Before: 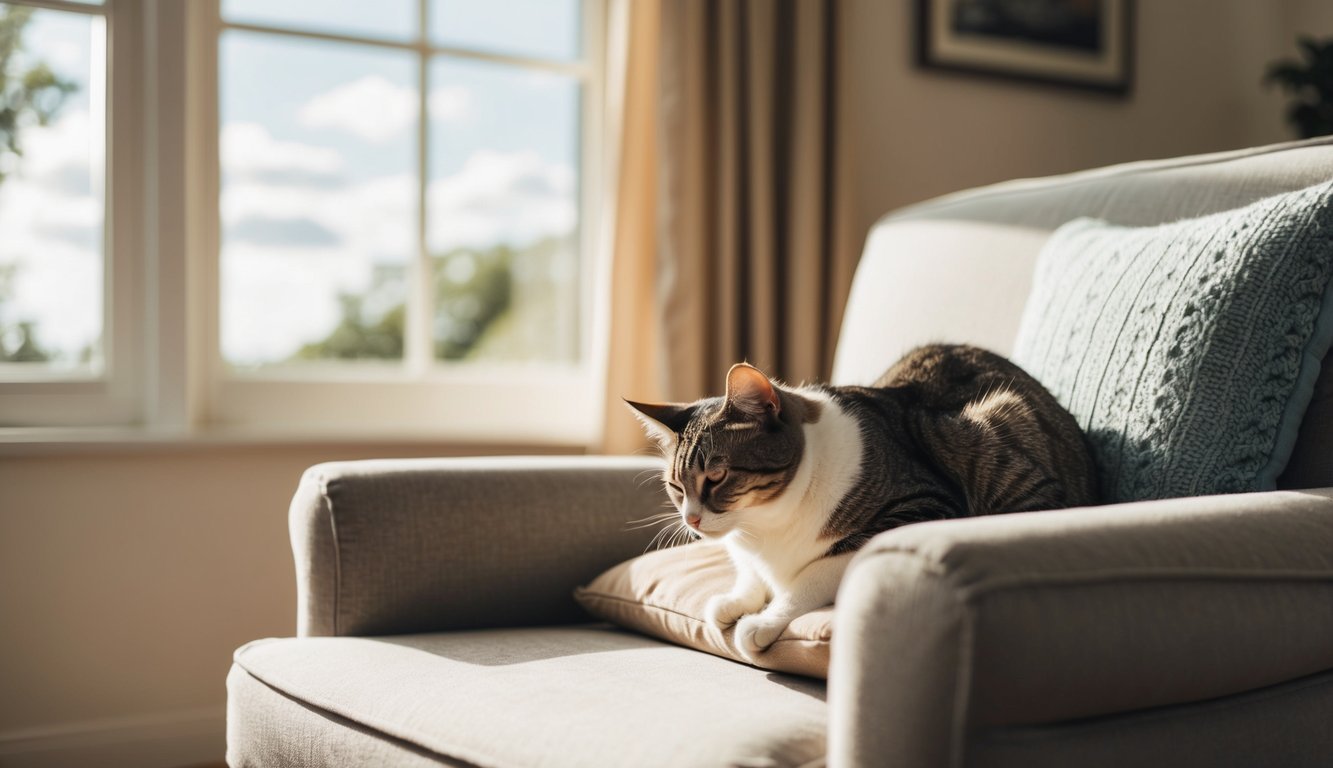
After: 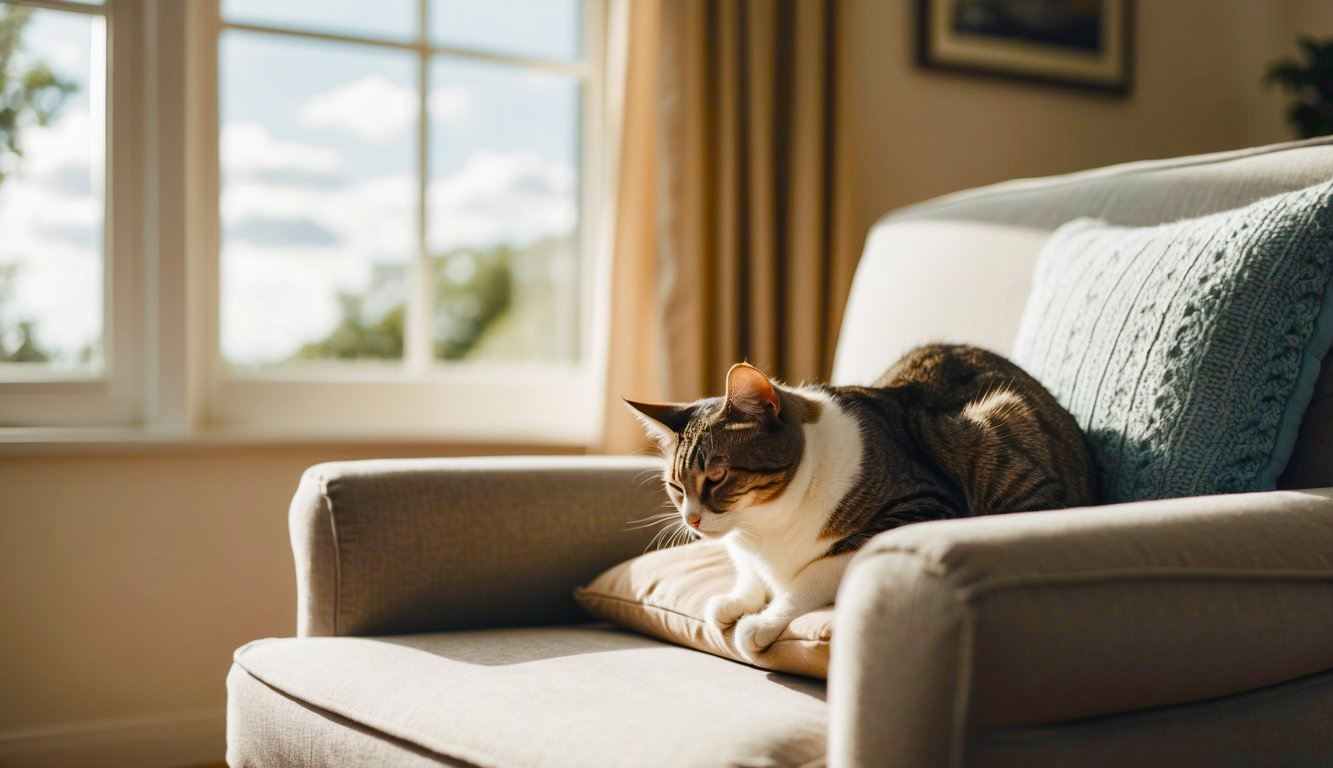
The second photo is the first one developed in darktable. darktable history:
color balance rgb: perceptual saturation grading › global saturation 20%, perceptual saturation grading › highlights -50.609%, perceptual saturation grading › shadows 31.001%, global vibrance 43.318%
tone equalizer: edges refinement/feathering 500, mask exposure compensation -1.57 EV, preserve details no
